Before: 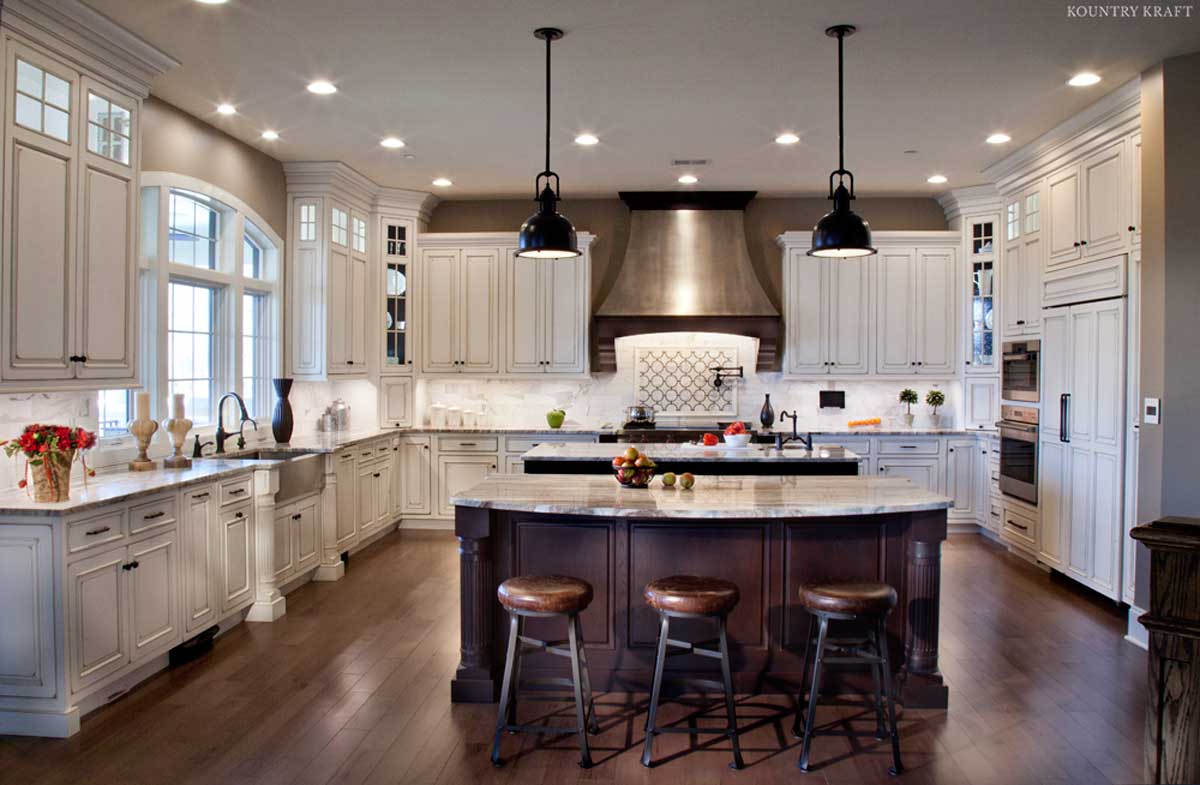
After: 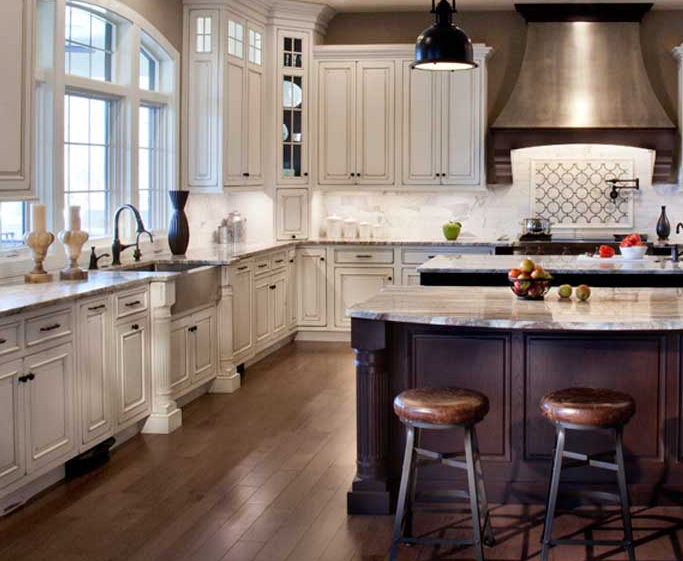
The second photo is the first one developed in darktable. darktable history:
crop: left 8.67%, top 24.017%, right 34.349%, bottom 4.431%
